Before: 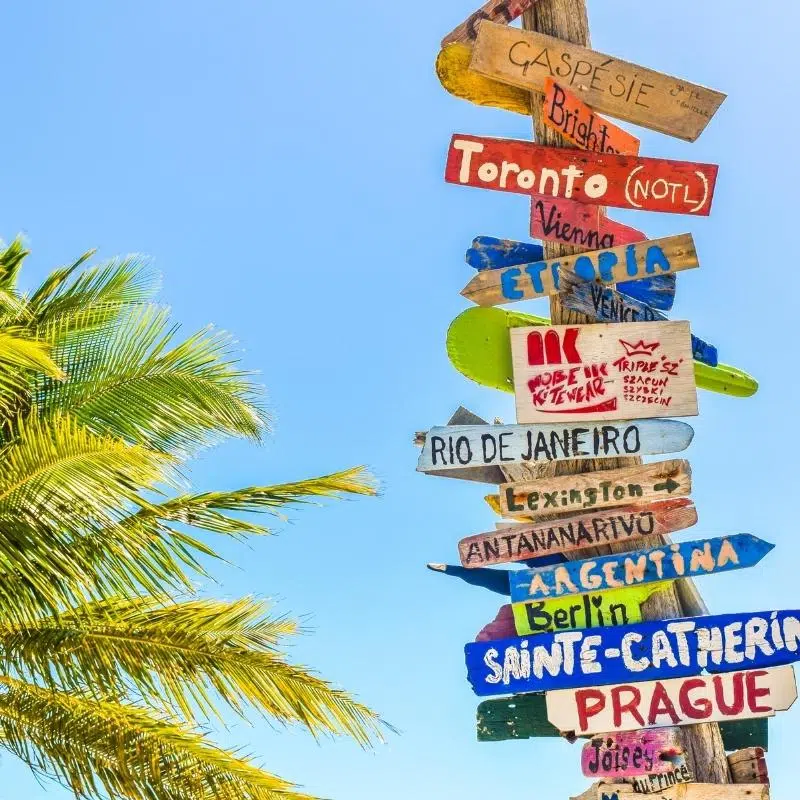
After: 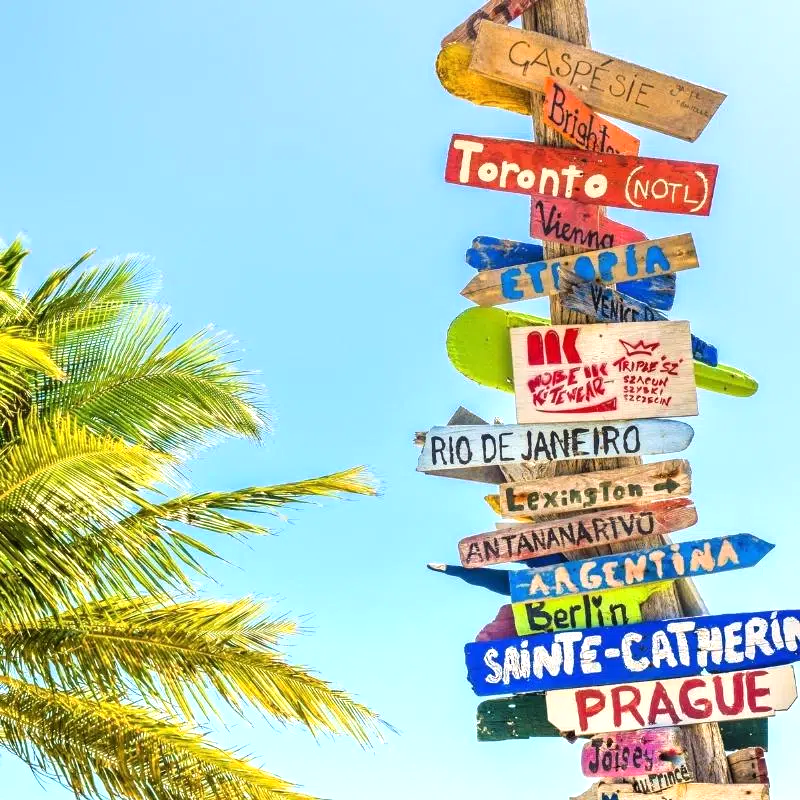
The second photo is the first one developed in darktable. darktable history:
tone equalizer: -8 EV -0.416 EV, -7 EV -0.426 EV, -6 EV -0.352 EV, -5 EV -0.238 EV, -3 EV 0.212 EV, -2 EV 0.335 EV, -1 EV 0.386 EV, +0 EV 0.445 EV, mask exposure compensation -0.507 EV
